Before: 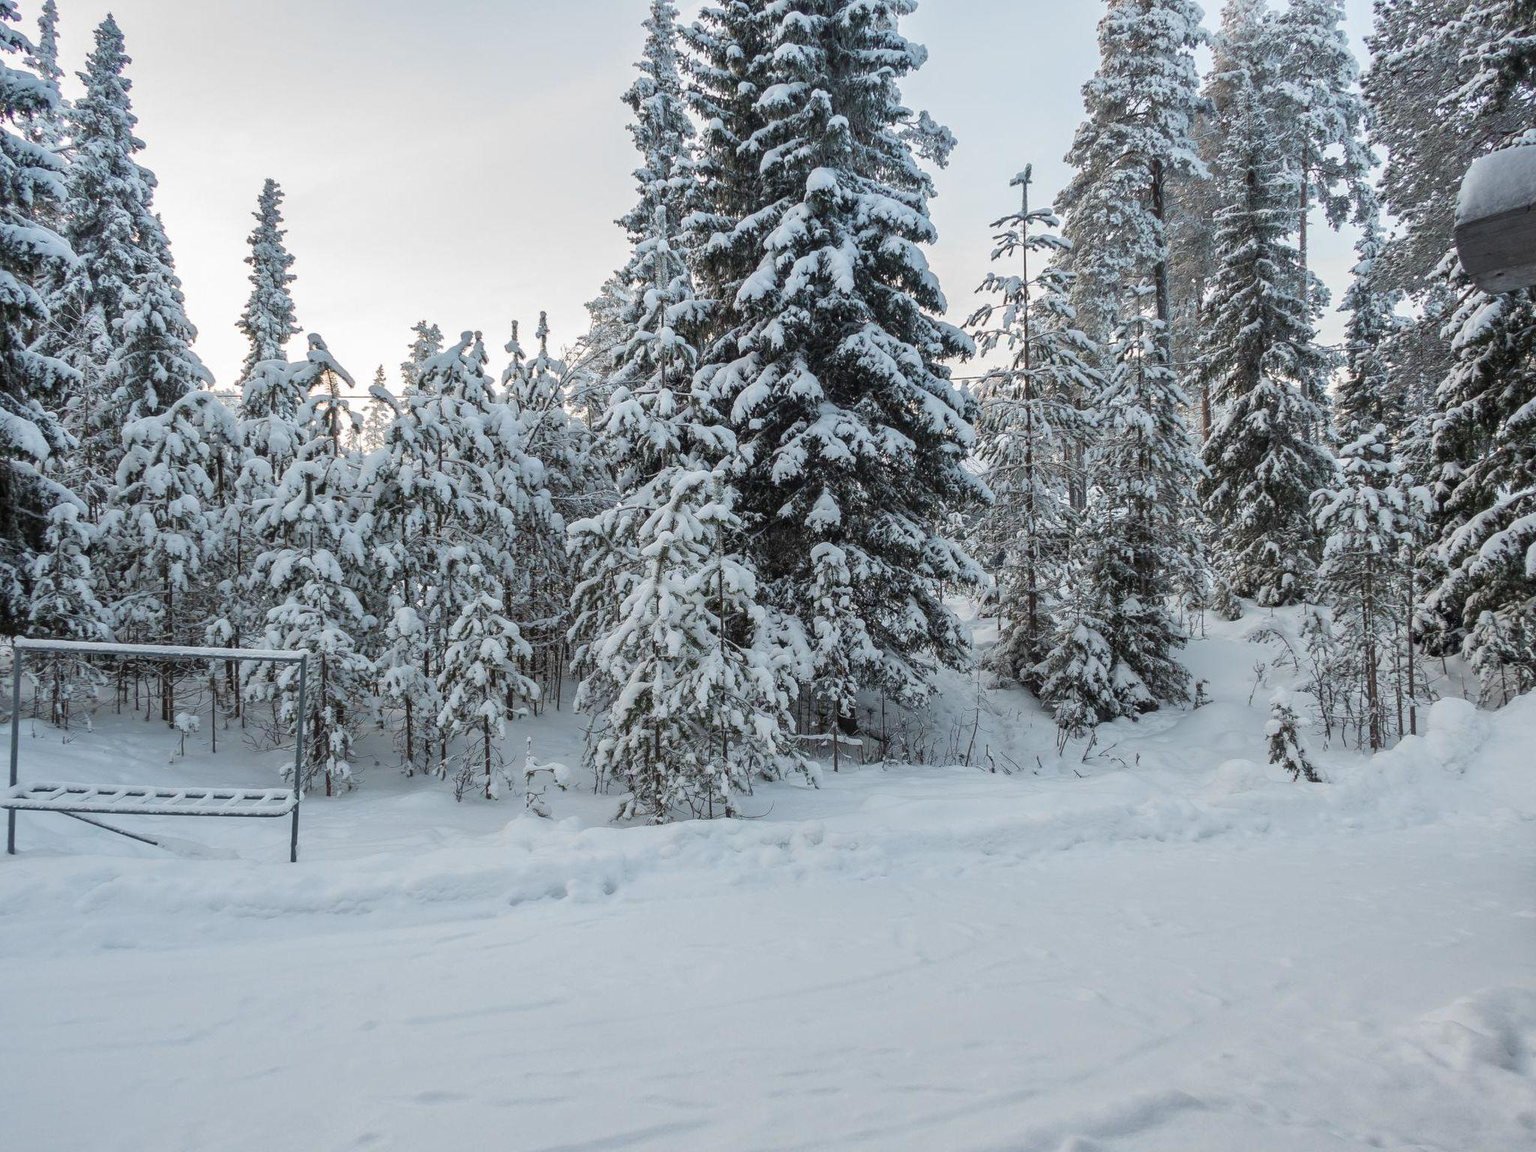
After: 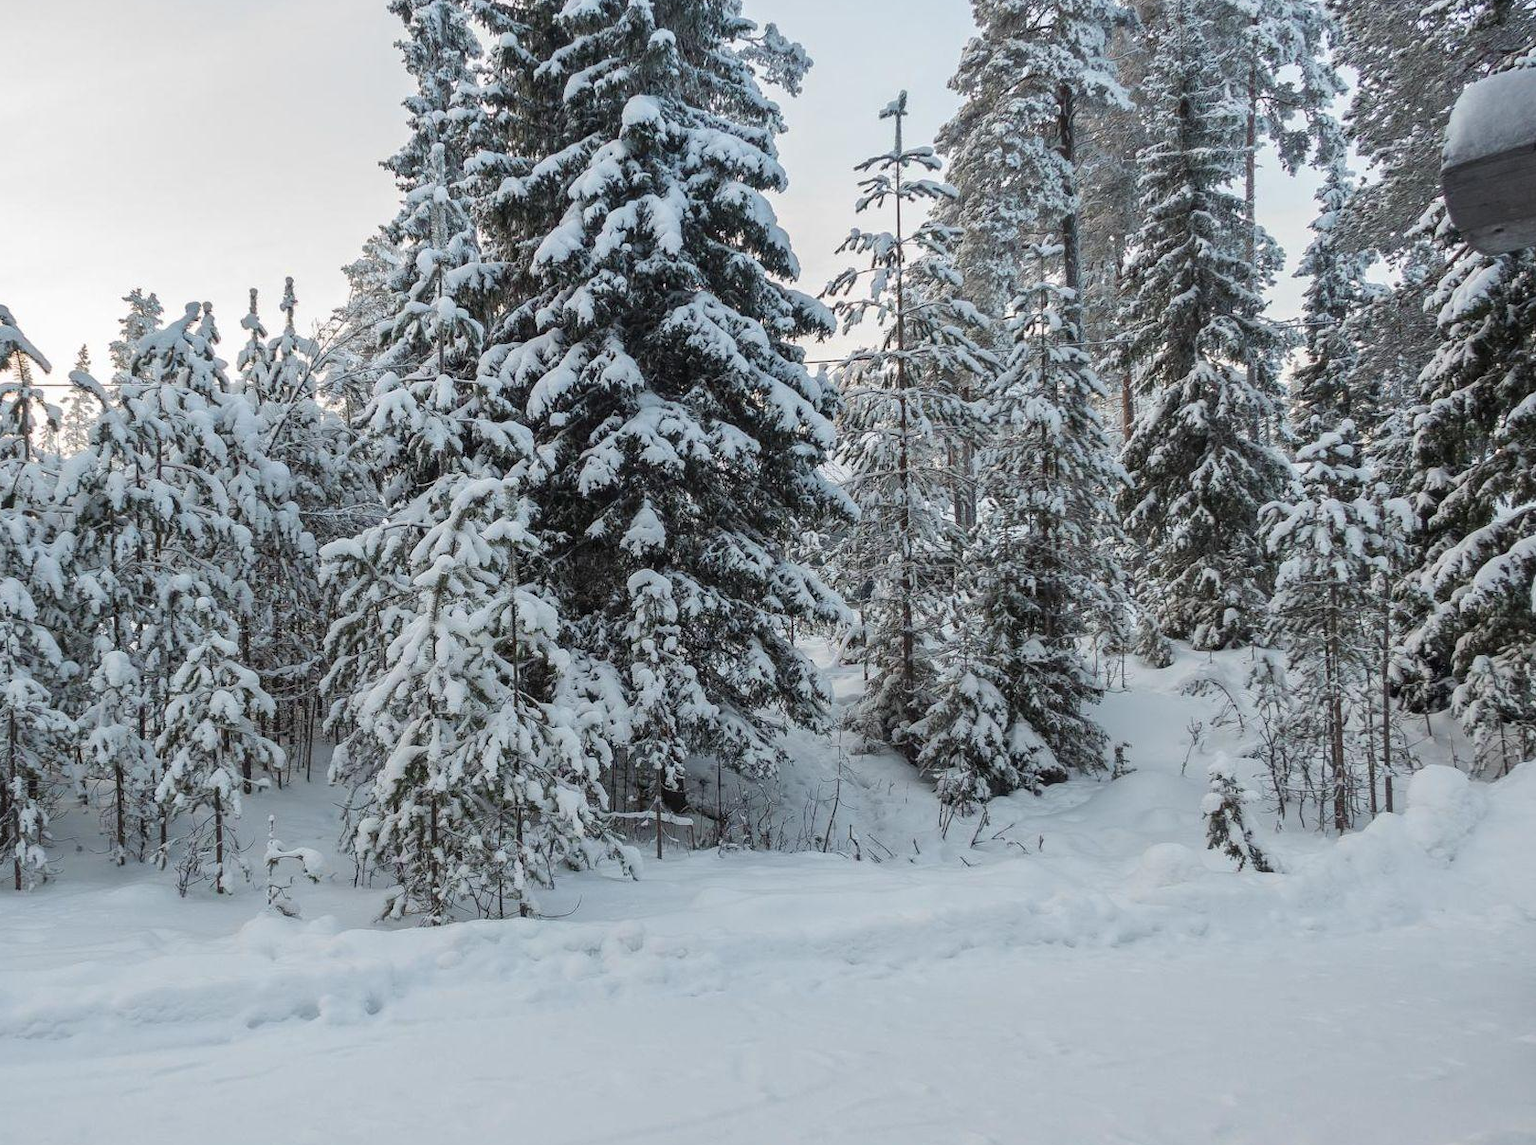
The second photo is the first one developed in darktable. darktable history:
crop and rotate: left 20.478%, top 8.013%, right 0.414%, bottom 13.284%
